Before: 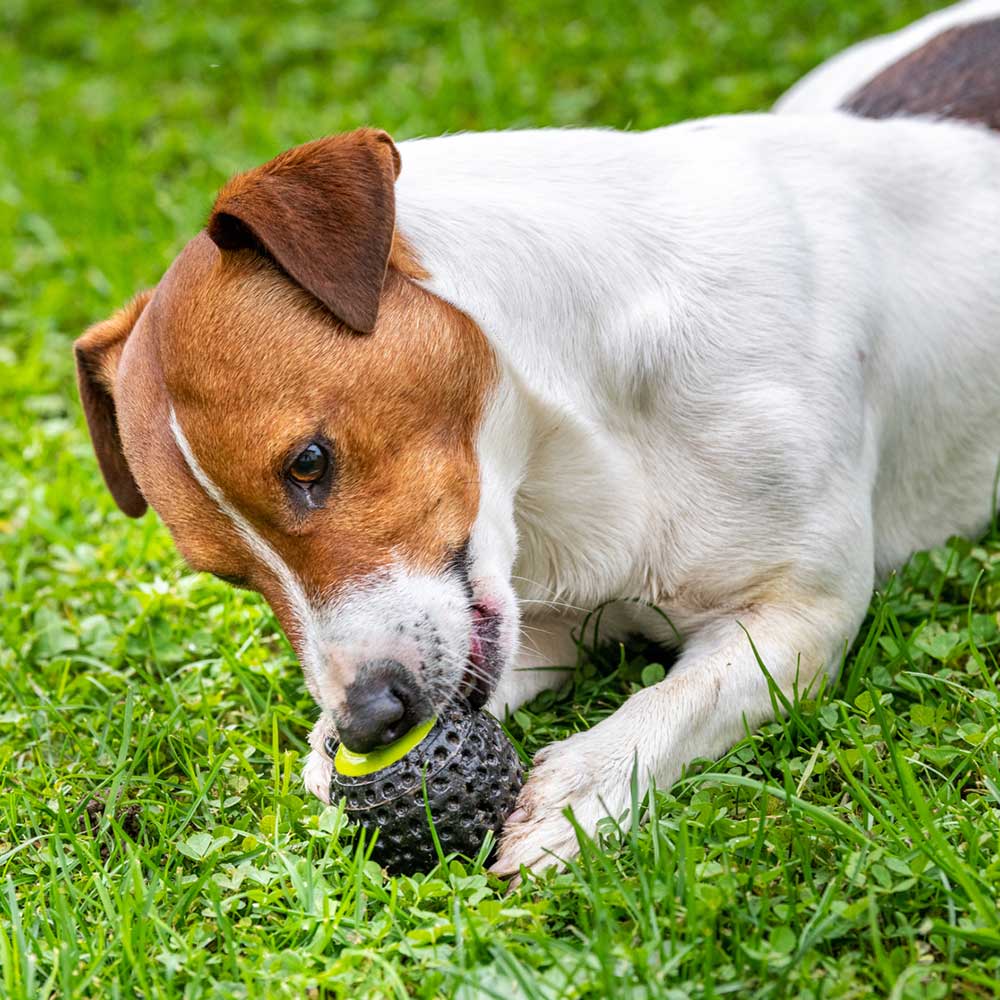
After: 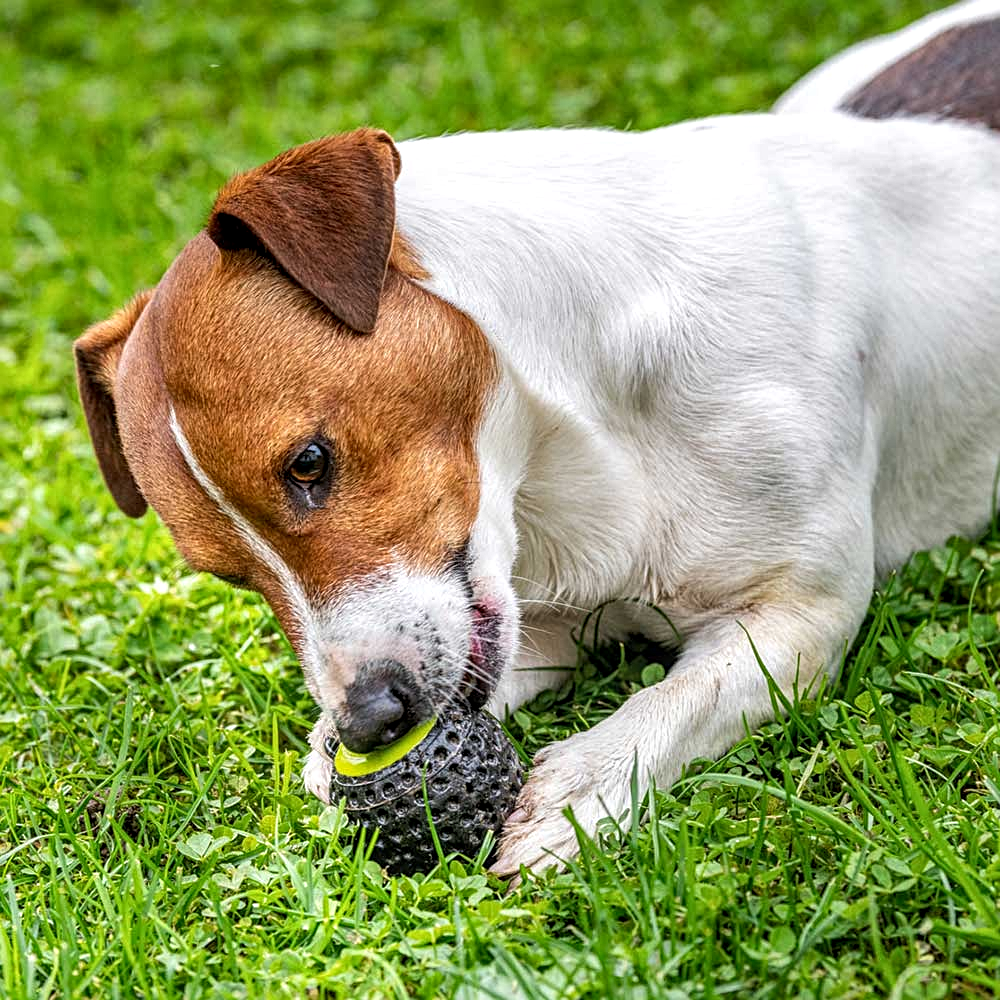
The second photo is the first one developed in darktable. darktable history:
local contrast: detail 130%
sharpen: radius 2.182, amount 0.381, threshold 0.042
